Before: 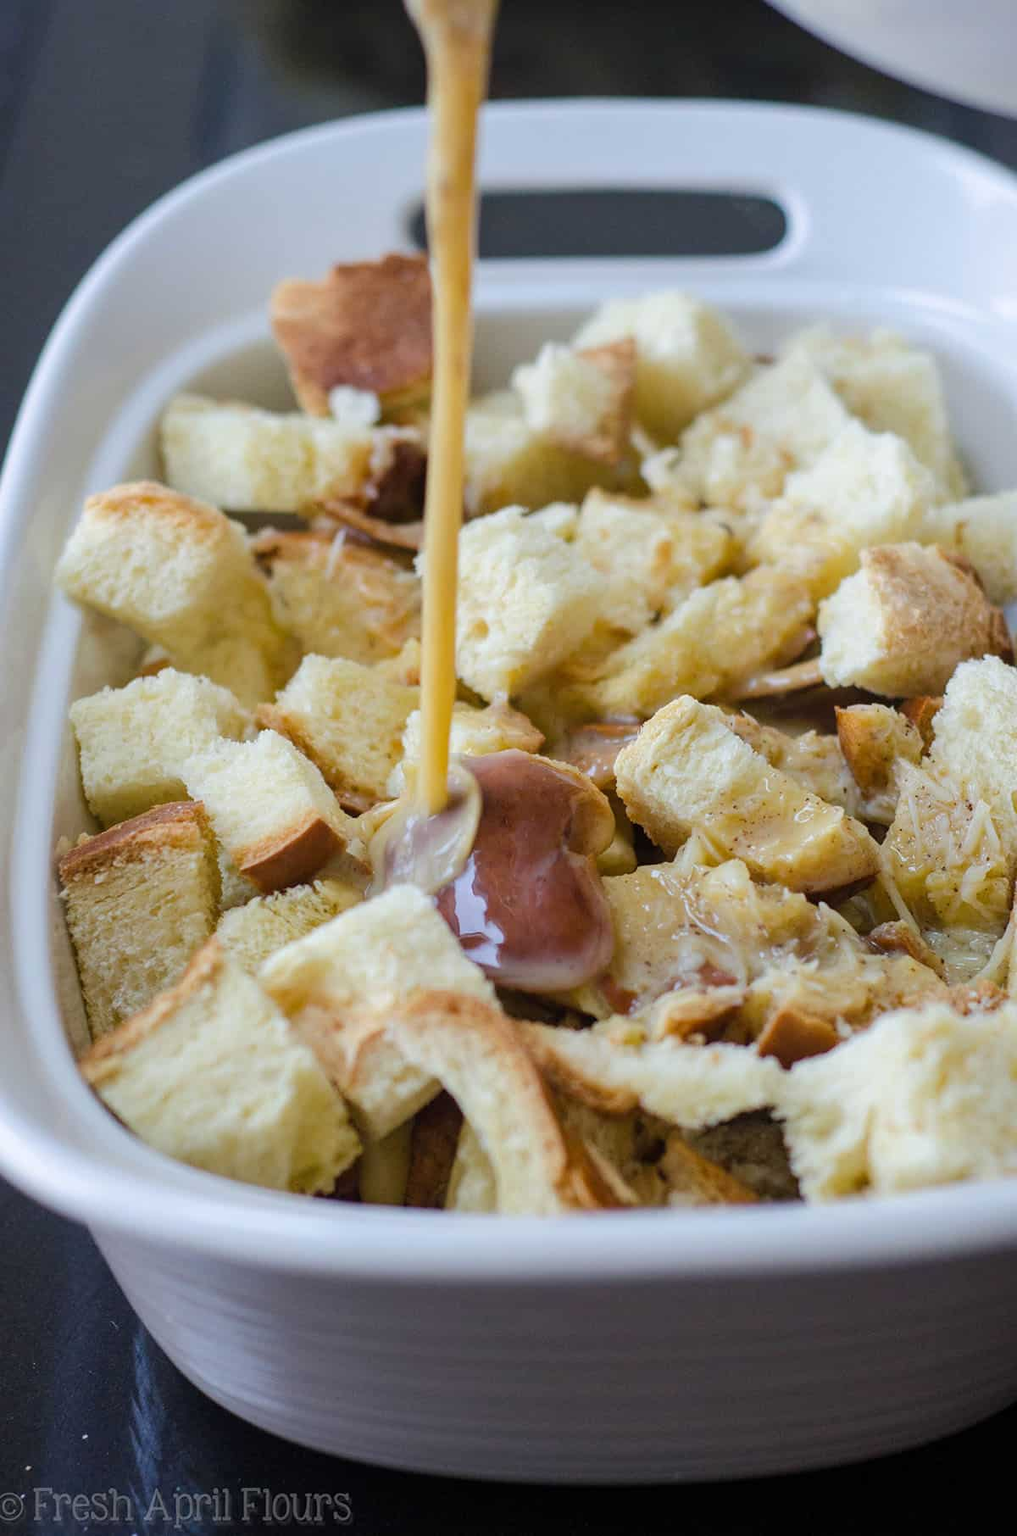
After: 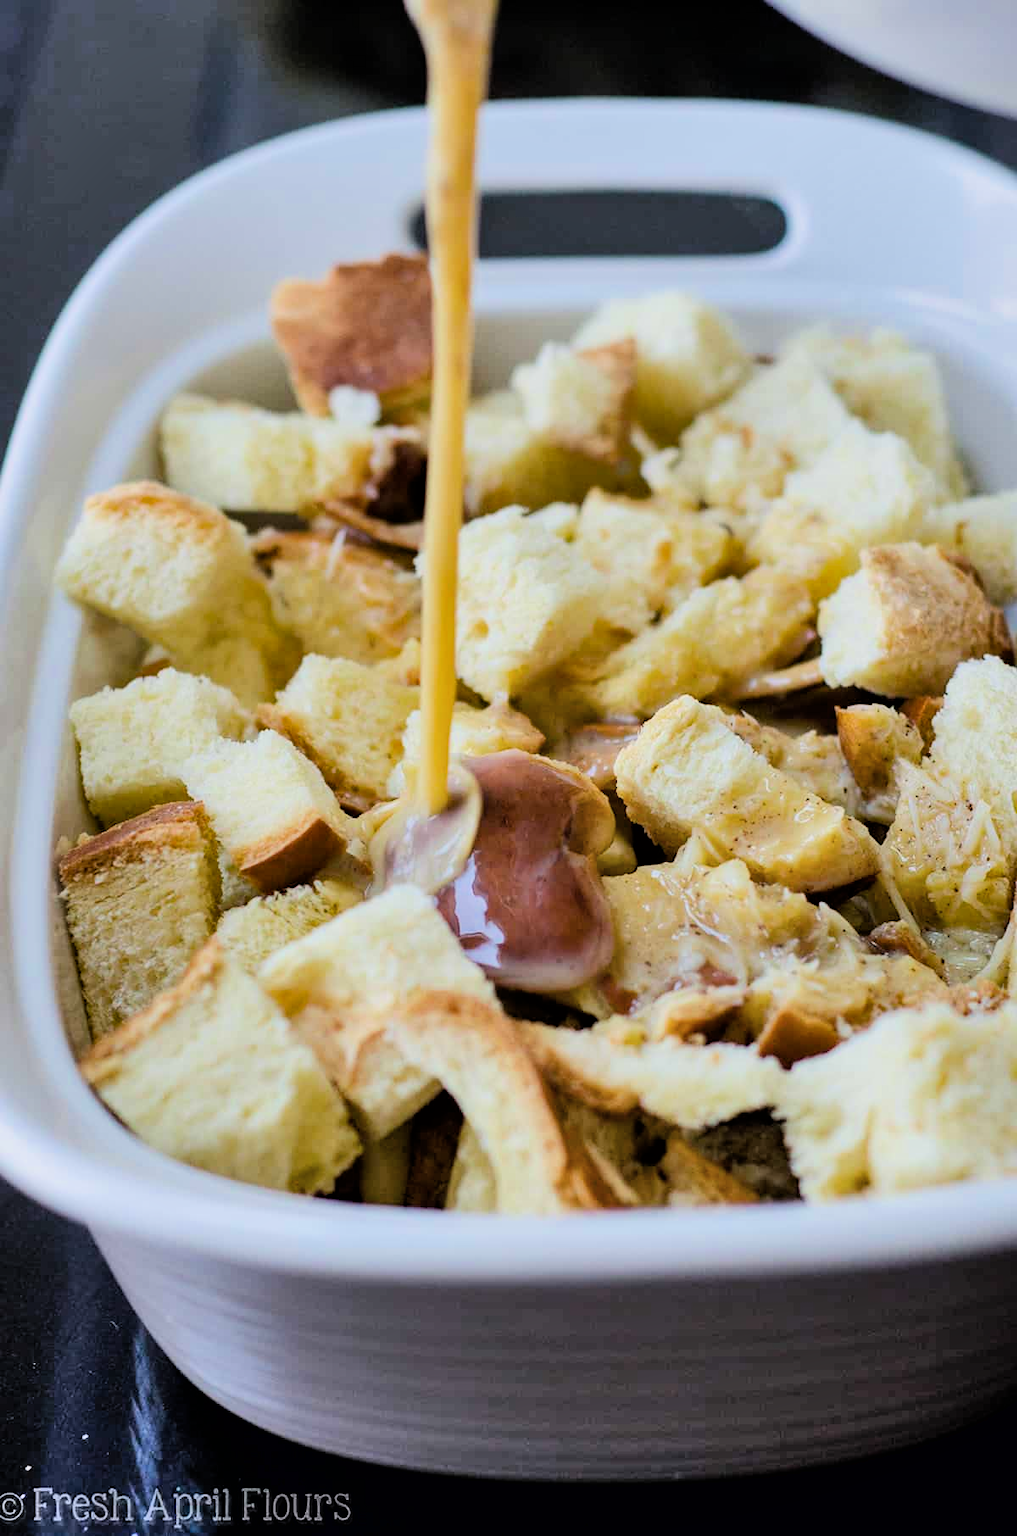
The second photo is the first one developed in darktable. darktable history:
color balance rgb: perceptual saturation grading › global saturation 0.776%, global vibrance 30.238%
tone equalizer: on, module defaults
filmic rgb: black relative exposure -5.02 EV, white relative exposure 3.96 EV, hardness 2.88, contrast 1.298, color science v6 (2022)
shadows and highlights: soften with gaussian
exposure: black level correction 0.003, exposure 0.382 EV, compensate highlight preservation false
contrast brightness saturation: saturation -0.091
